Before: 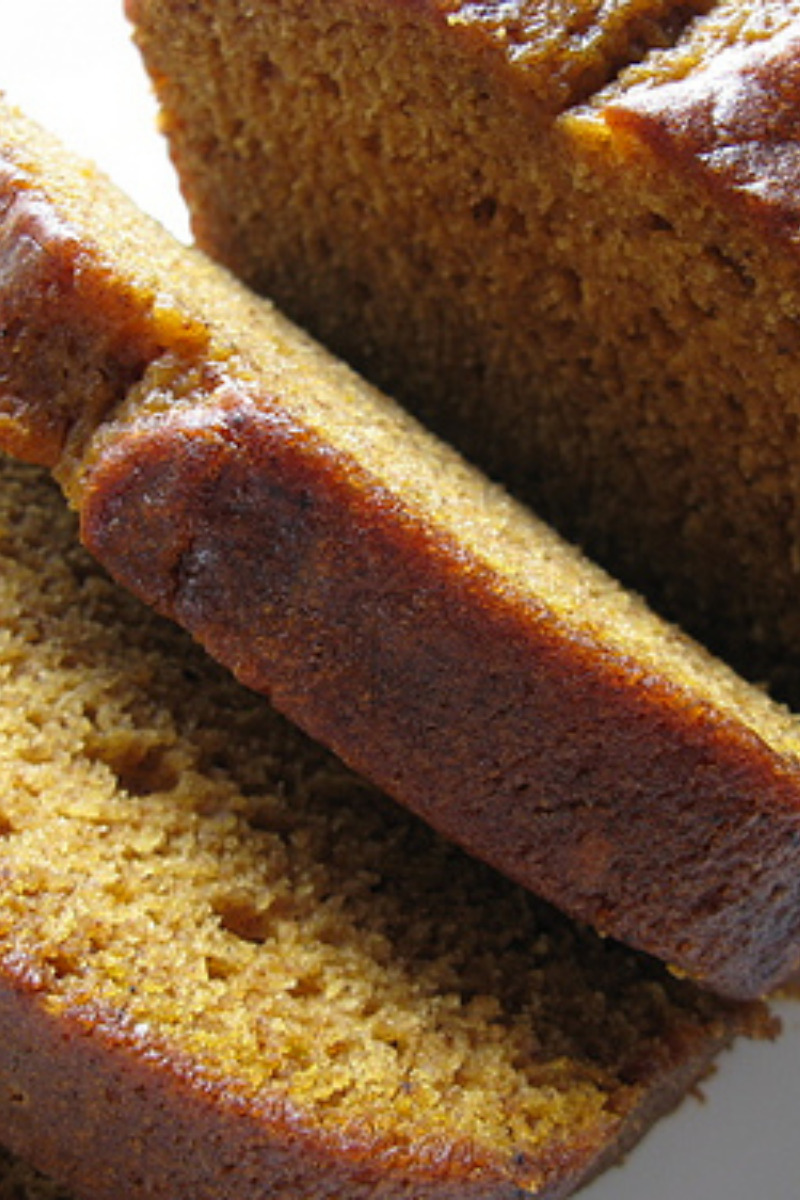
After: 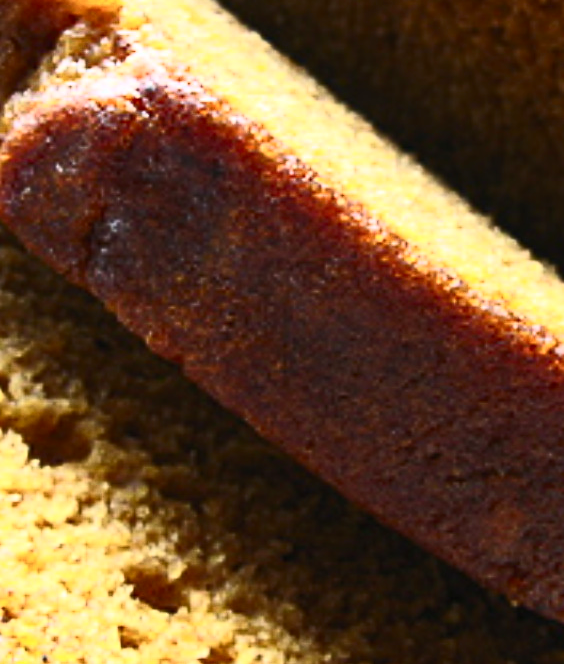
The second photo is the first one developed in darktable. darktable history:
contrast brightness saturation: contrast 0.62, brightness 0.34, saturation 0.14
crop: left 11.123%, top 27.61%, right 18.3%, bottom 17.034%
